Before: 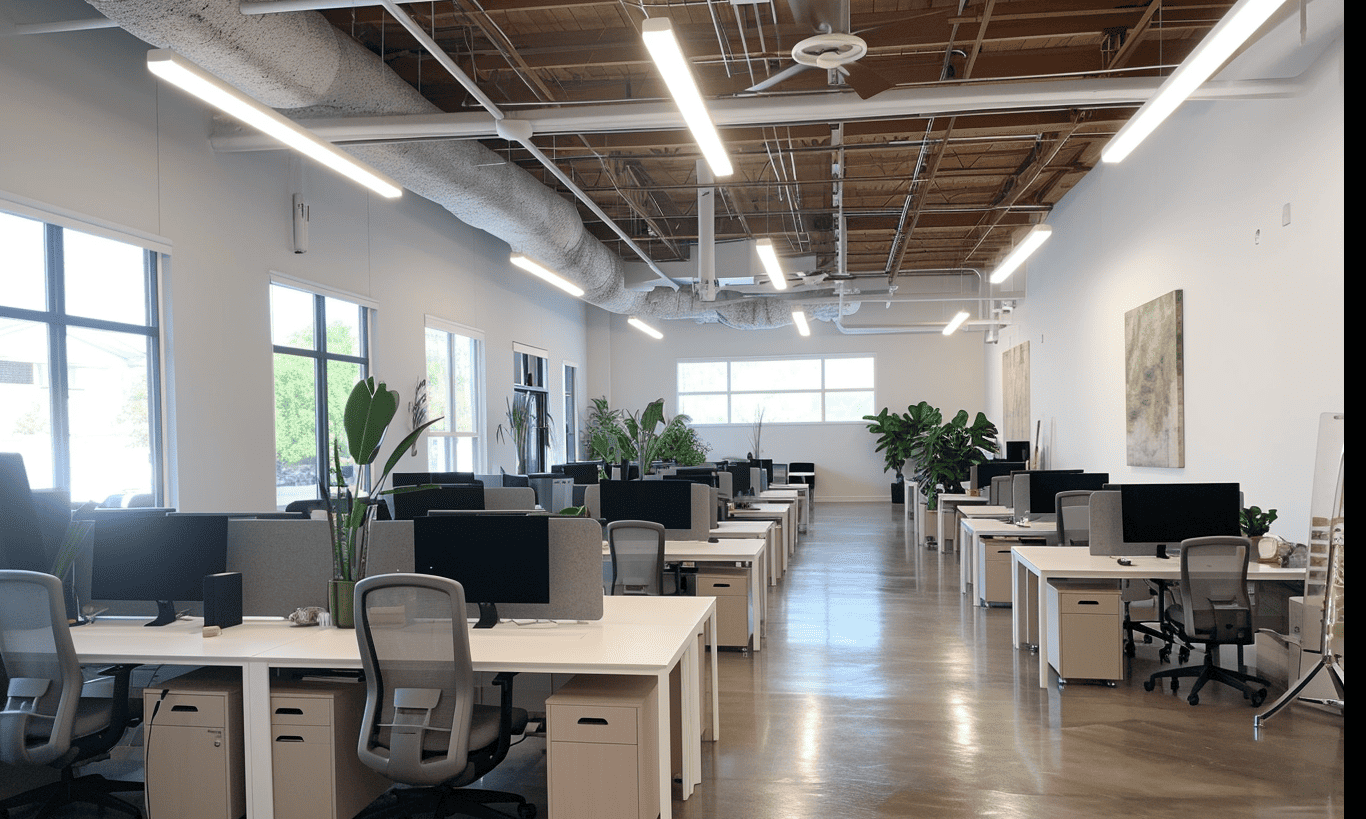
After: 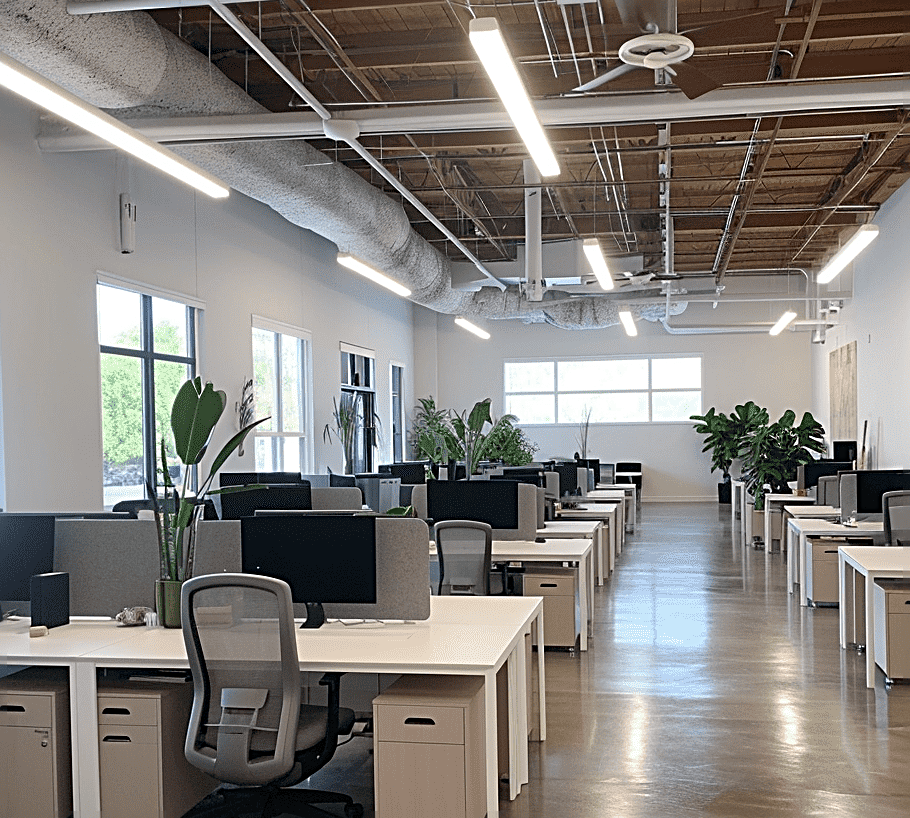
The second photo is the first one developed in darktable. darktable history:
sharpen: radius 2.676, amount 0.669
crop and rotate: left 12.673%, right 20.66%
